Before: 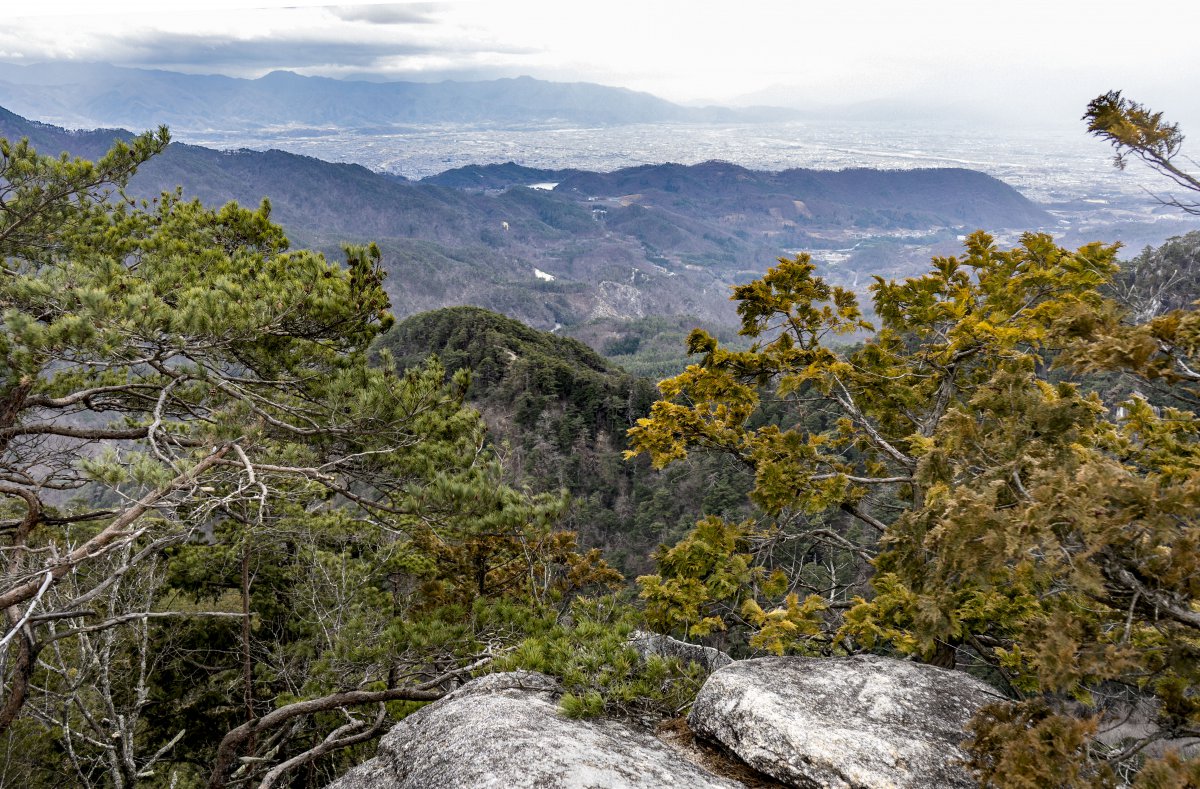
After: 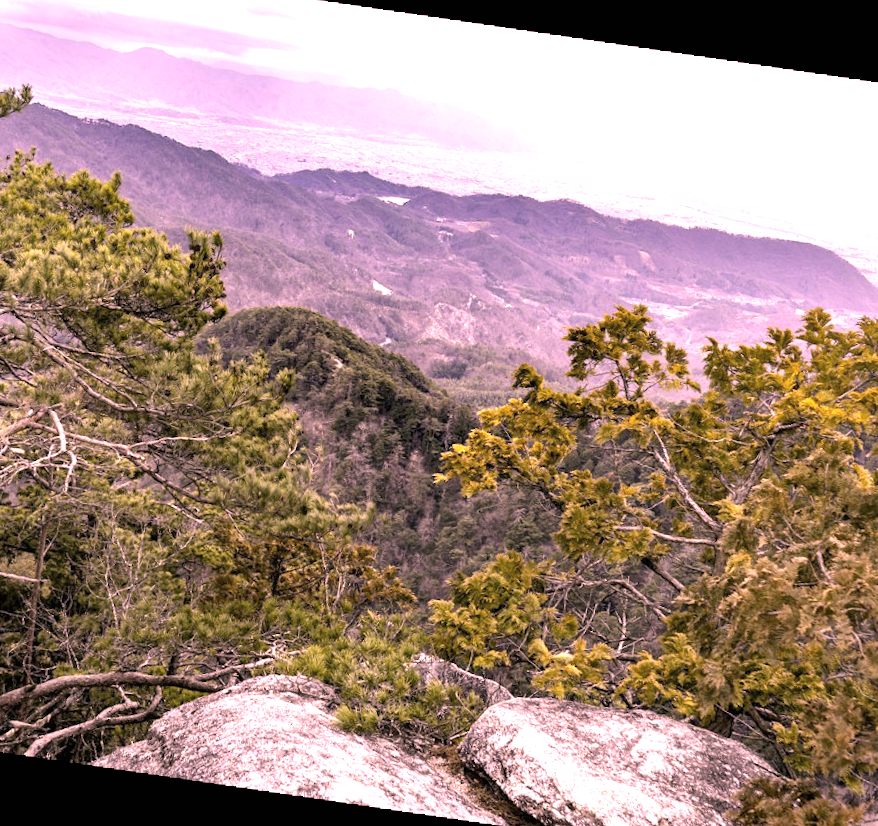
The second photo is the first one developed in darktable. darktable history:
exposure: black level correction 0, exposure 0.953 EV, compensate exposure bias true, compensate highlight preservation false
rotate and perspective: rotation 5.12°, automatic cropping off
white balance: red 0.871, blue 1.249
crop and rotate: angle -3.27°, left 14.277%, top 0.028%, right 10.766%, bottom 0.028%
color correction: highlights a* 40, highlights b* 40, saturation 0.69
